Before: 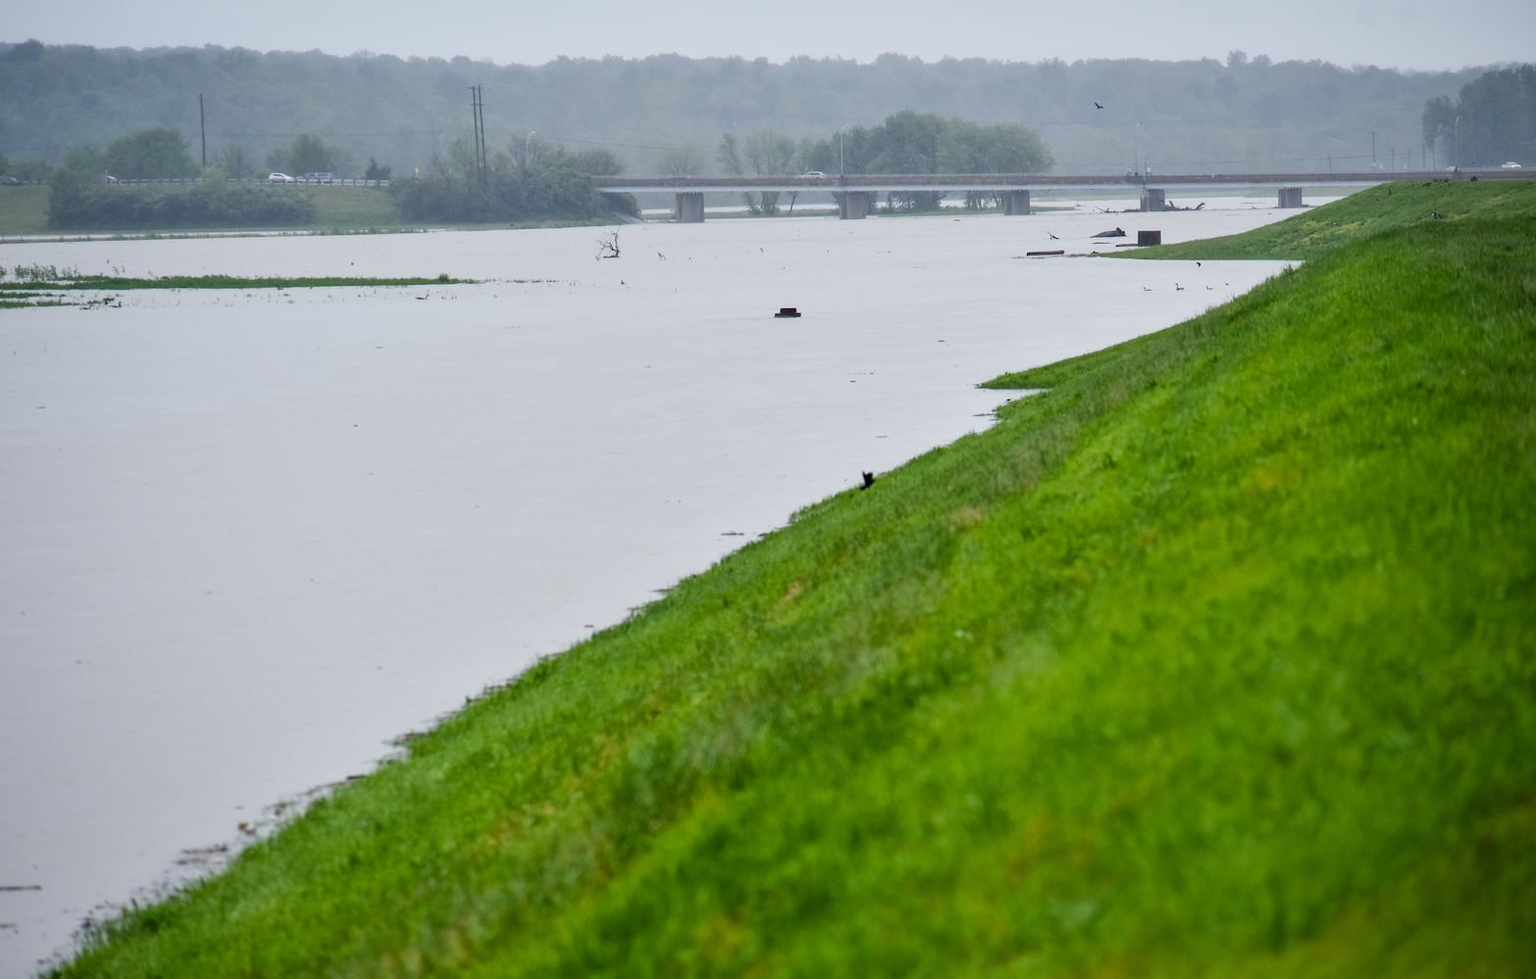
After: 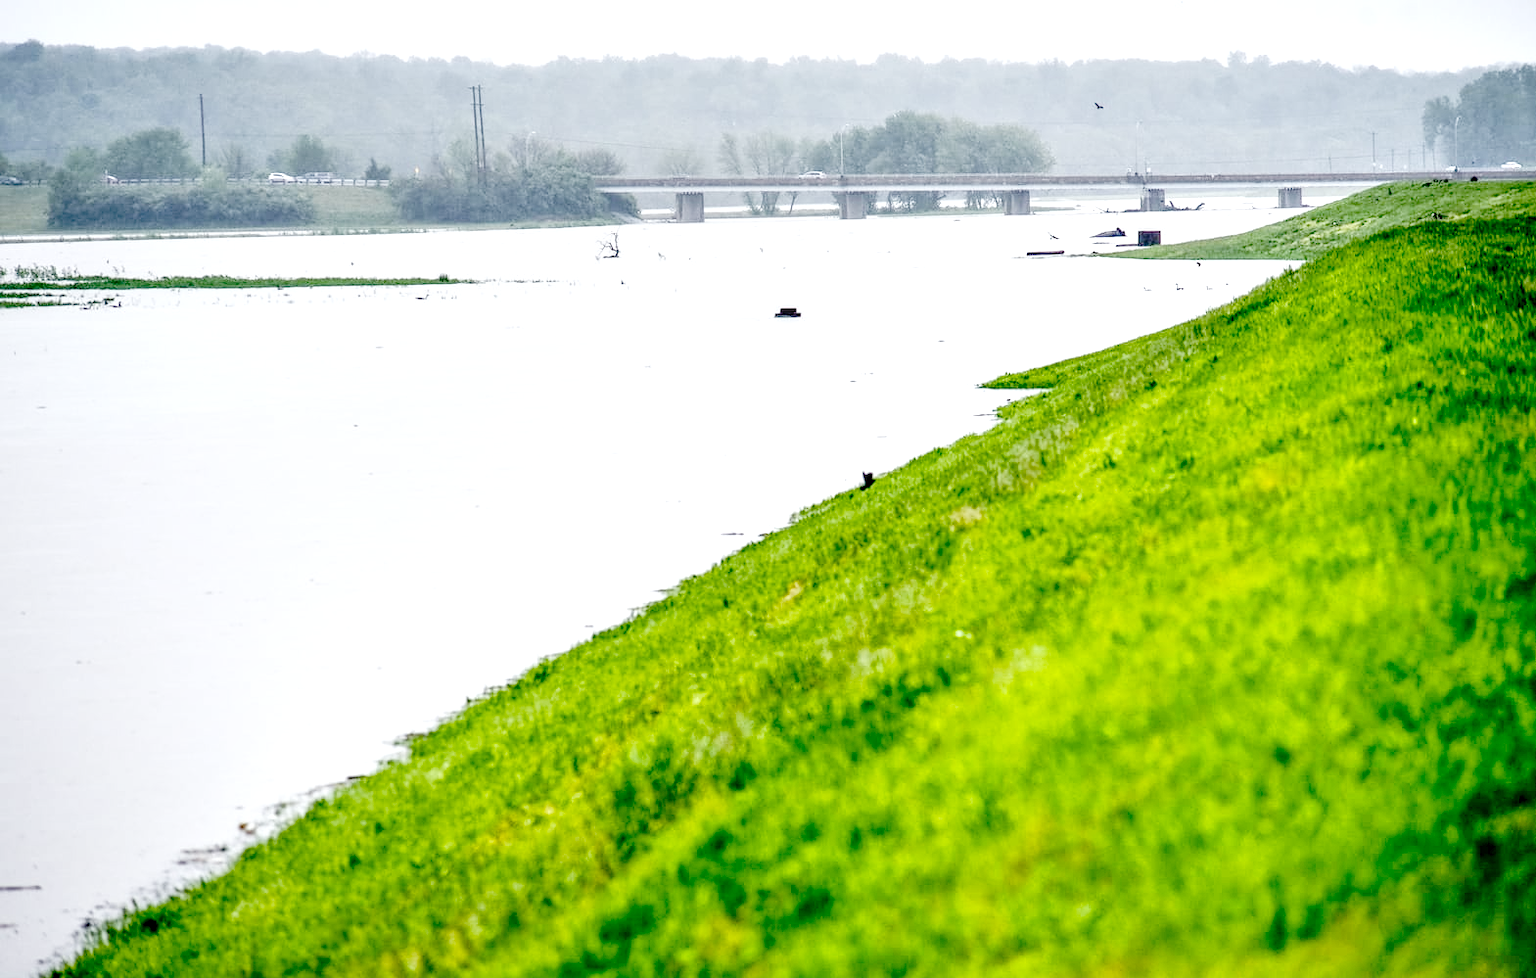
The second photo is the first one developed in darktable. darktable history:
local contrast: highlights 22%, shadows 70%, detail 170%
base curve: curves: ch0 [(0, 0) (0.036, 0.01) (0.123, 0.254) (0.258, 0.504) (0.507, 0.748) (1, 1)], preserve colors none
exposure: exposure 0.551 EV, compensate exposure bias true, compensate highlight preservation false
sharpen: amount 0.215
